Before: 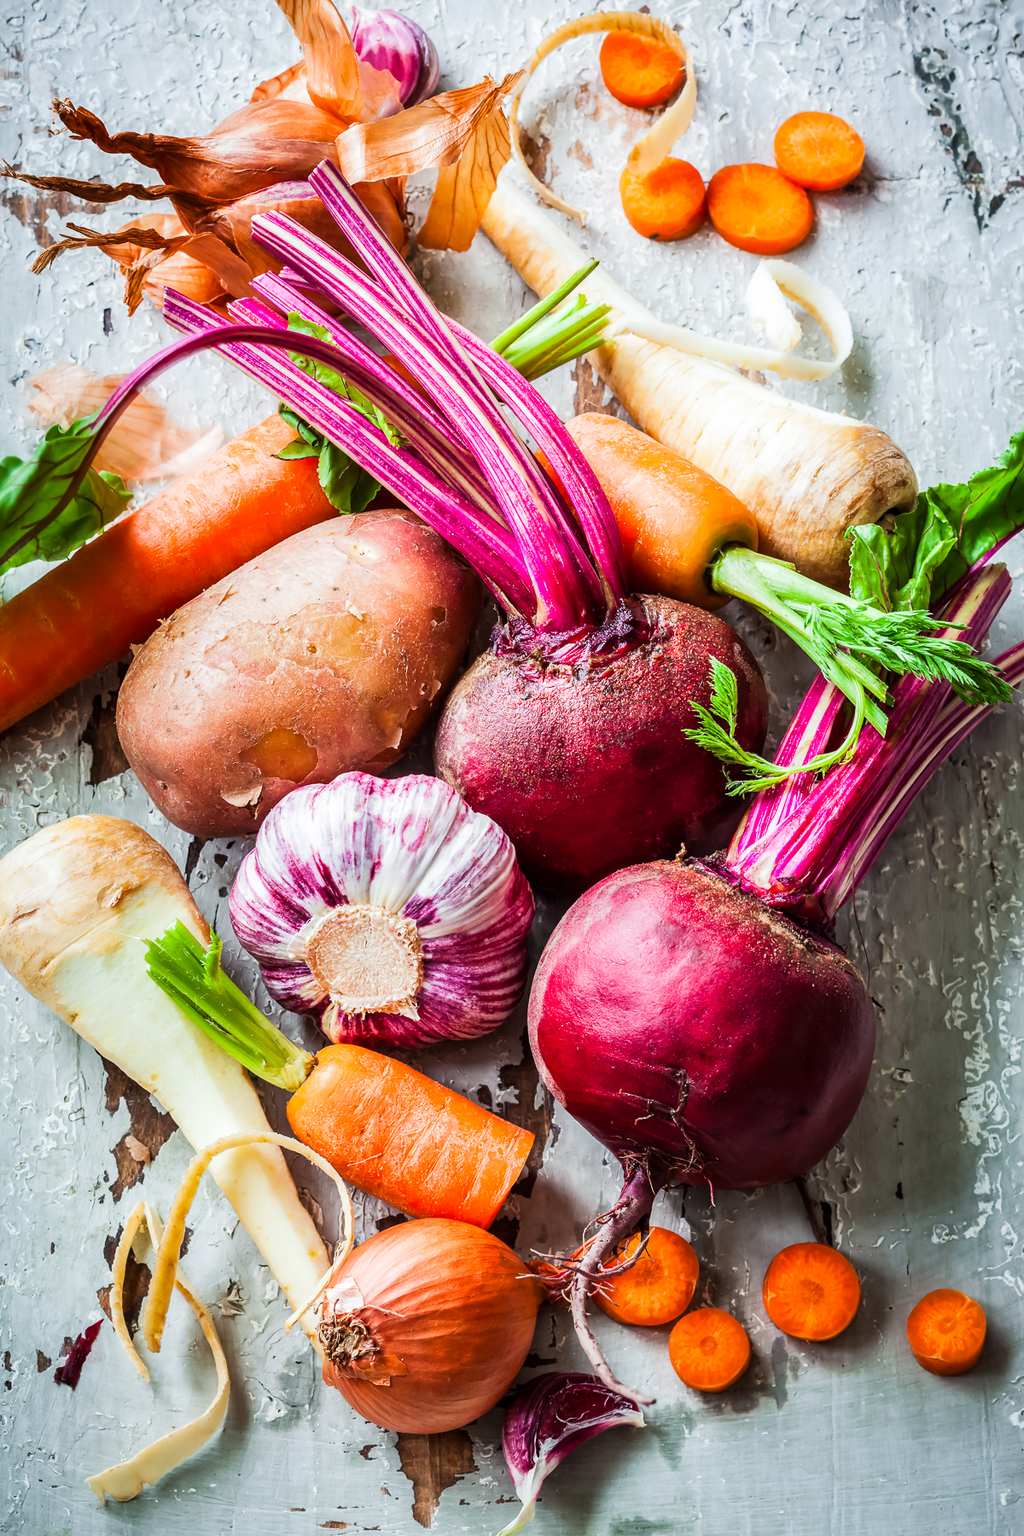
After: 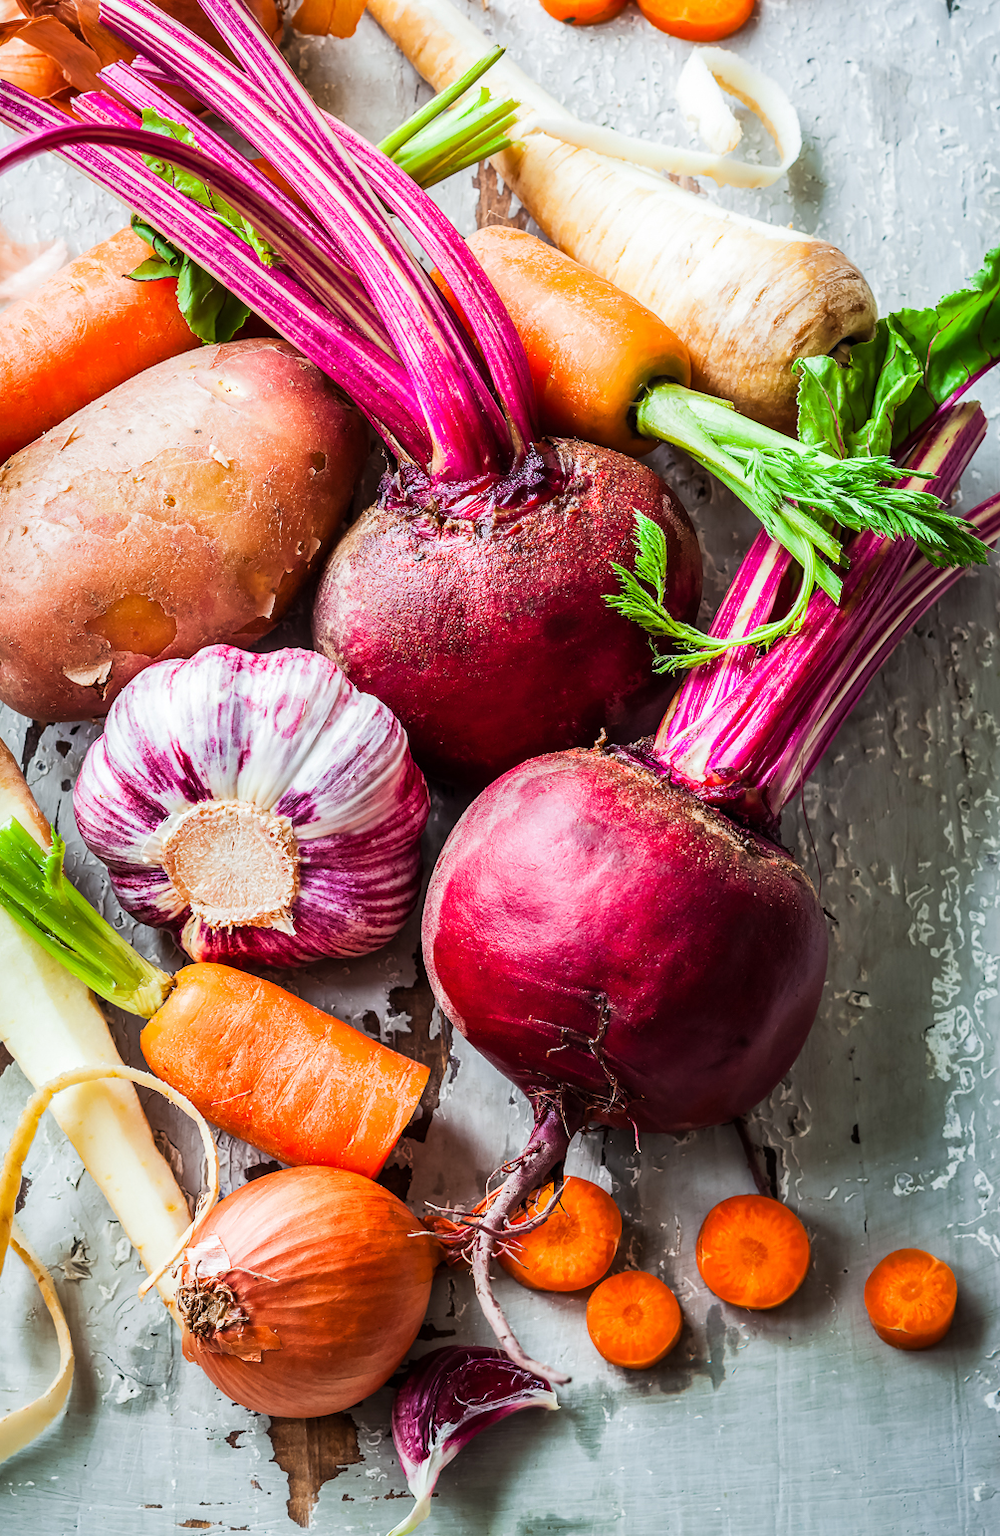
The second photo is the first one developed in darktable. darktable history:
crop: left 16.299%, top 14.29%
